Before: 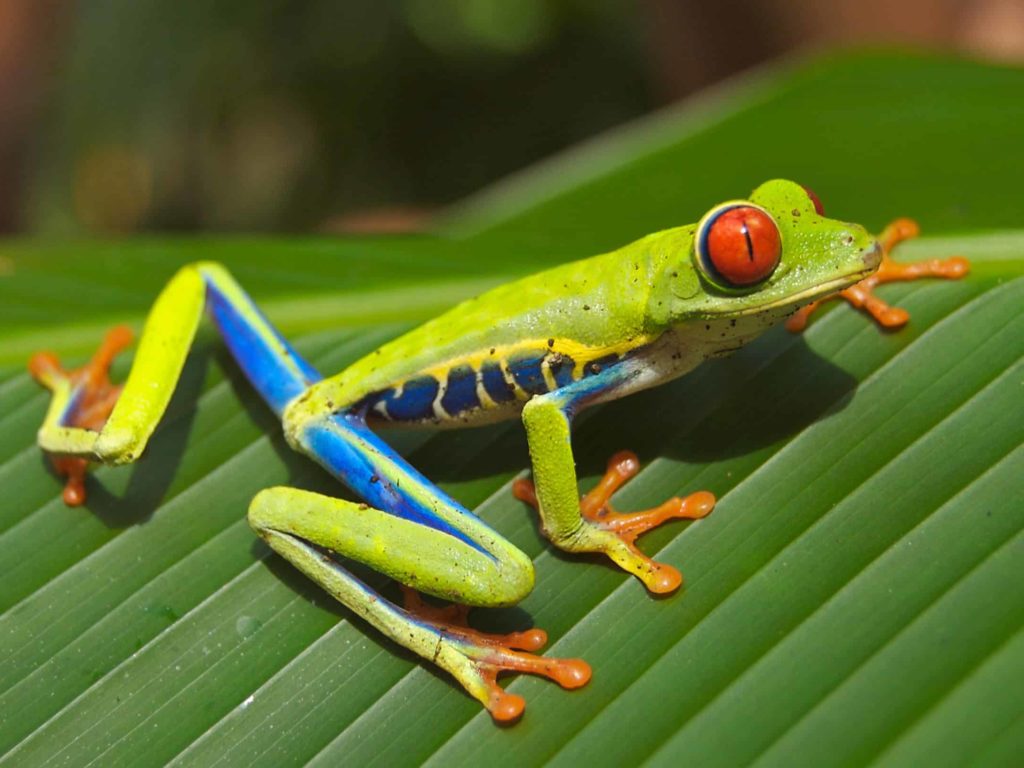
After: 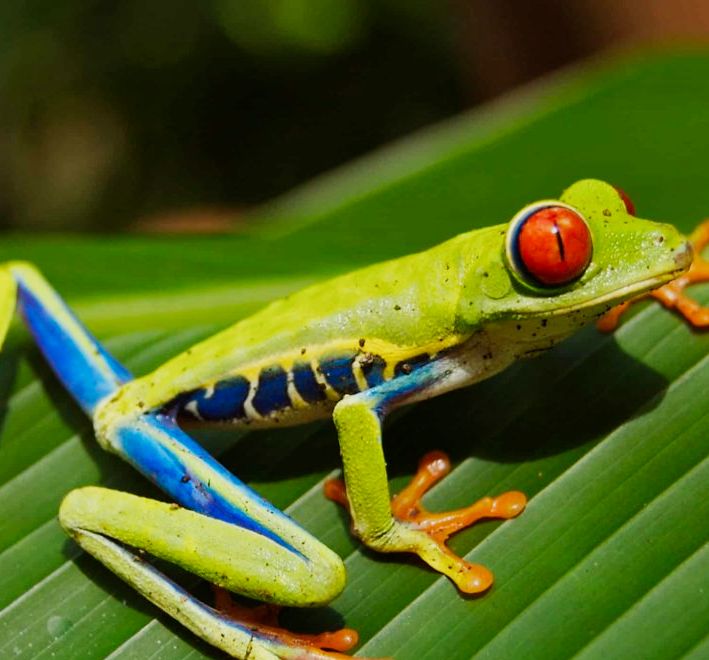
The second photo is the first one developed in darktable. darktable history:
filmic rgb: black relative exposure -16 EV, white relative exposure 5.31 EV, hardness 5.9, contrast 1.25, preserve chrominance no, color science v5 (2021)
crop: left 18.479%, right 12.2%, bottom 13.971%
